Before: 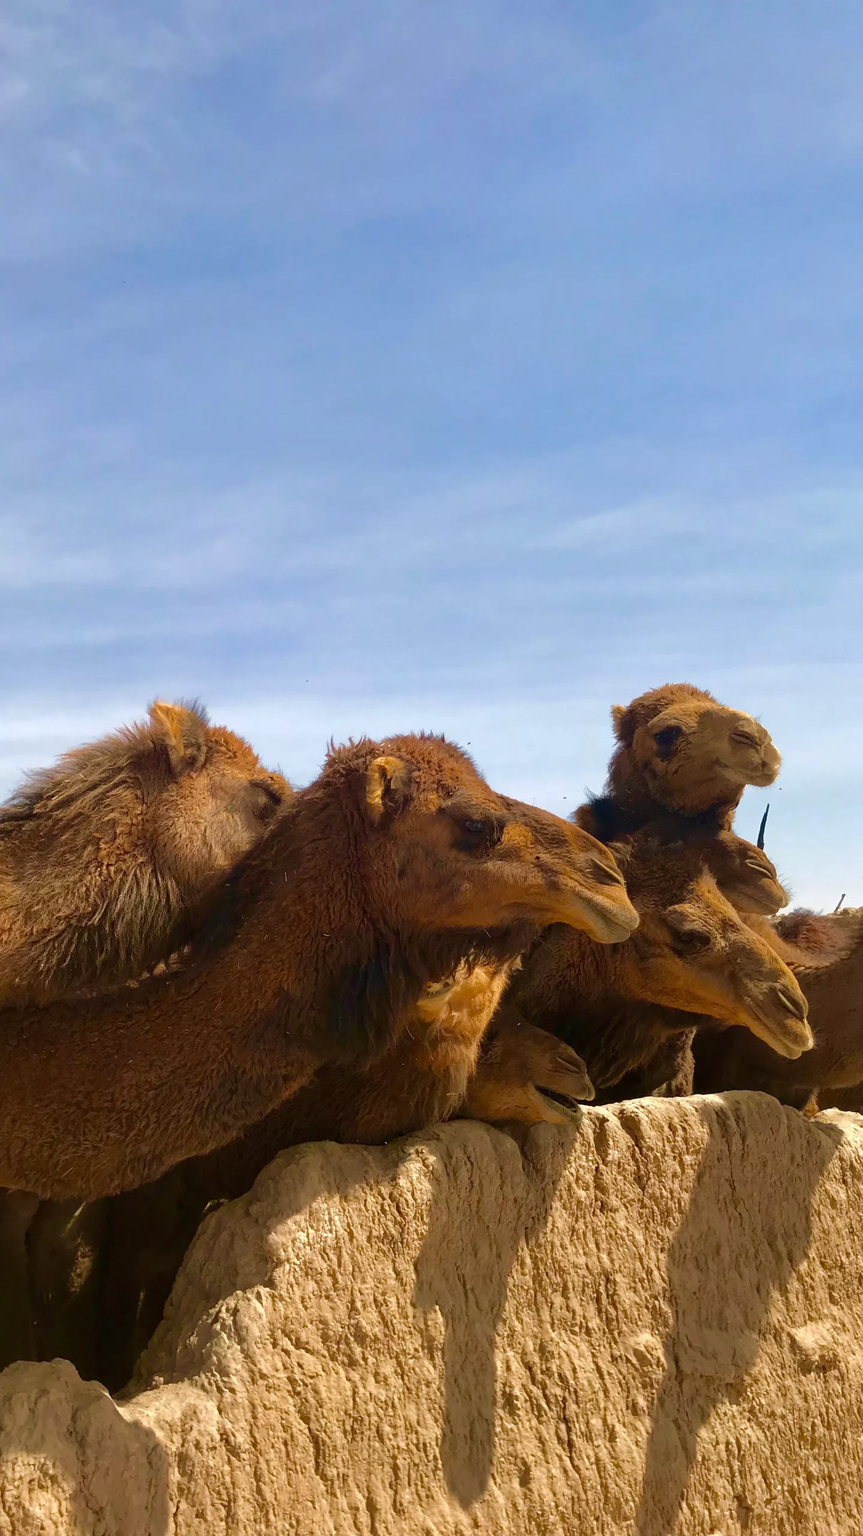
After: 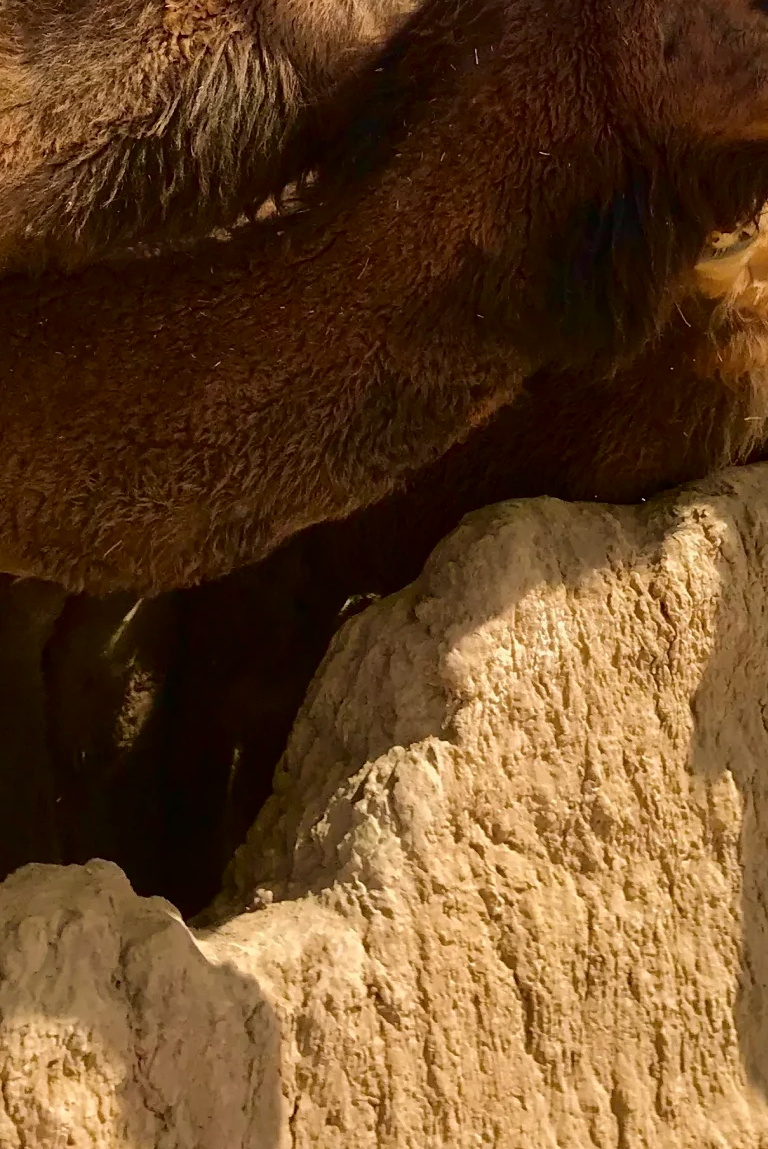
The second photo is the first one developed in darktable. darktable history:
crop and rotate: top 54.897%, right 46.619%, bottom 0.188%
tone curve: curves: ch0 [(0, 0) (0.003, 0.004) (0.011, 0.006) (0.025, 0.011) (0.044, 0.017) (0.069, 0.029) (0.1, 0.047) (0.136, 0.07) (0.177, 0.121) (0.224, 0.182) (0.277, 0.257) (0.335, 0.342) (0.399, 0.432) (0.468, 0.526) (0.543, 0.621) (0.623, 0.711) (0.709, 0.792) (0.801, 0.87) (0.898, 0.951) (1, 1)], color space Lab, independent channels, preserve colors none
shadows and highlights: shadows 25.34, white point adjustment -2.93, highlights -29.75
